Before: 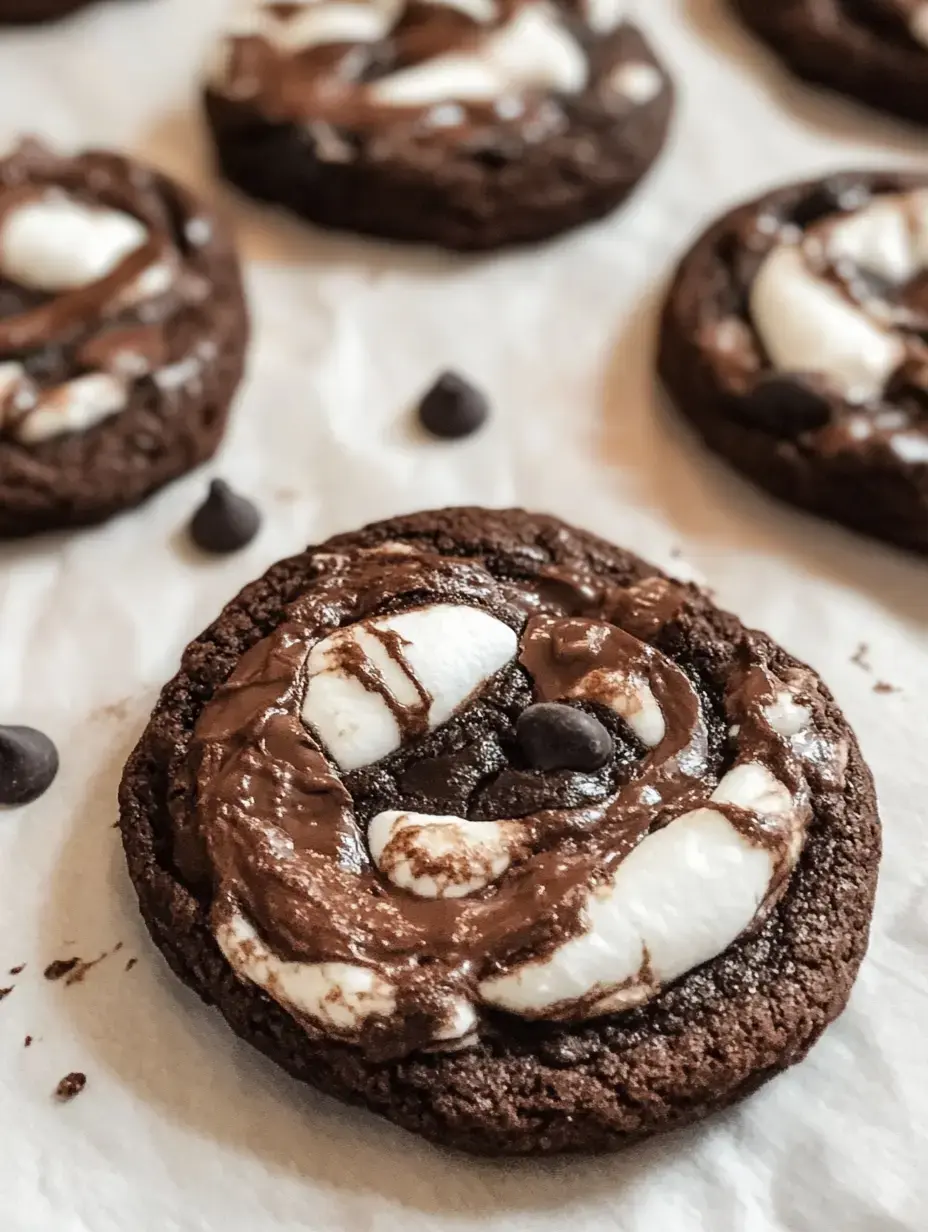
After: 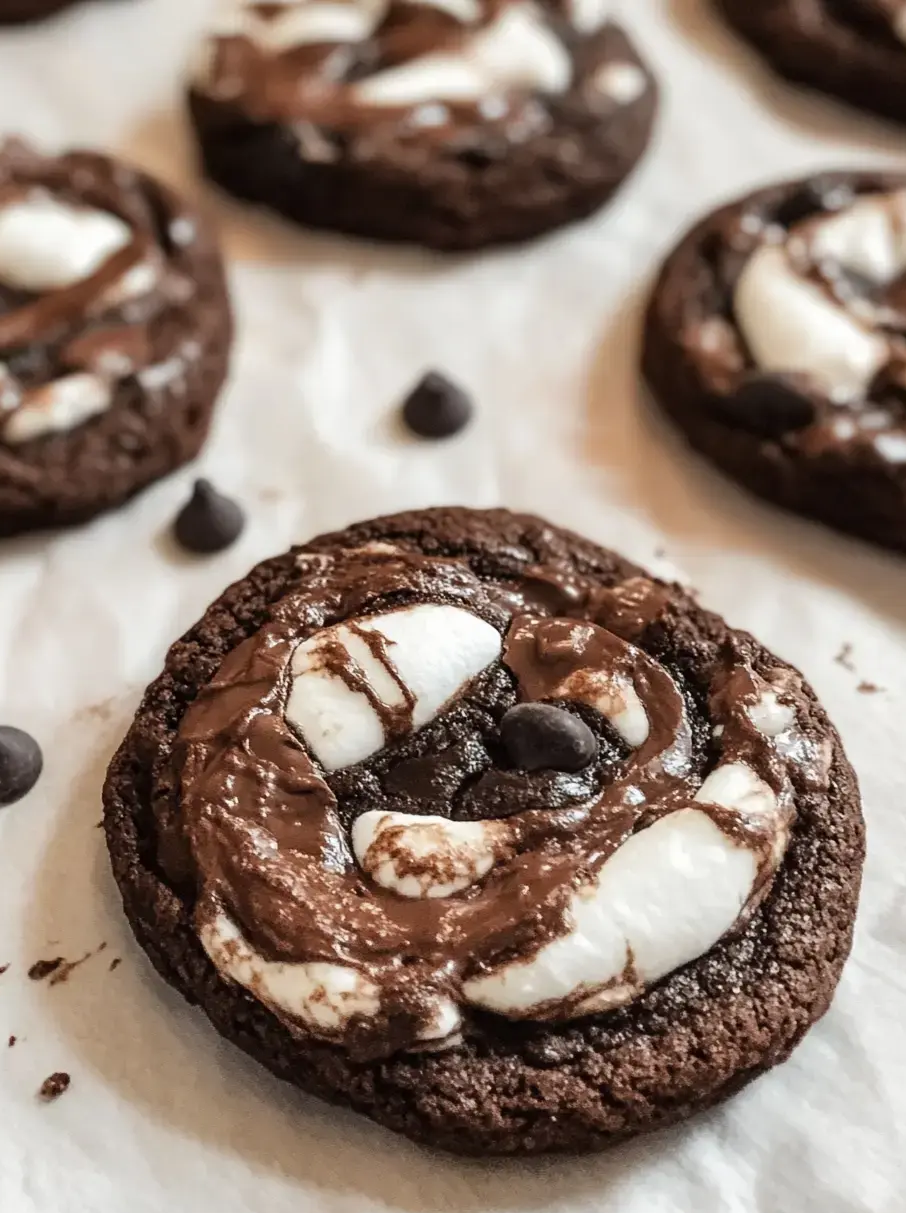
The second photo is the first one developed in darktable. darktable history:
crop and rotate: left 1.763%, right 0.594%, bottom 1.534%
